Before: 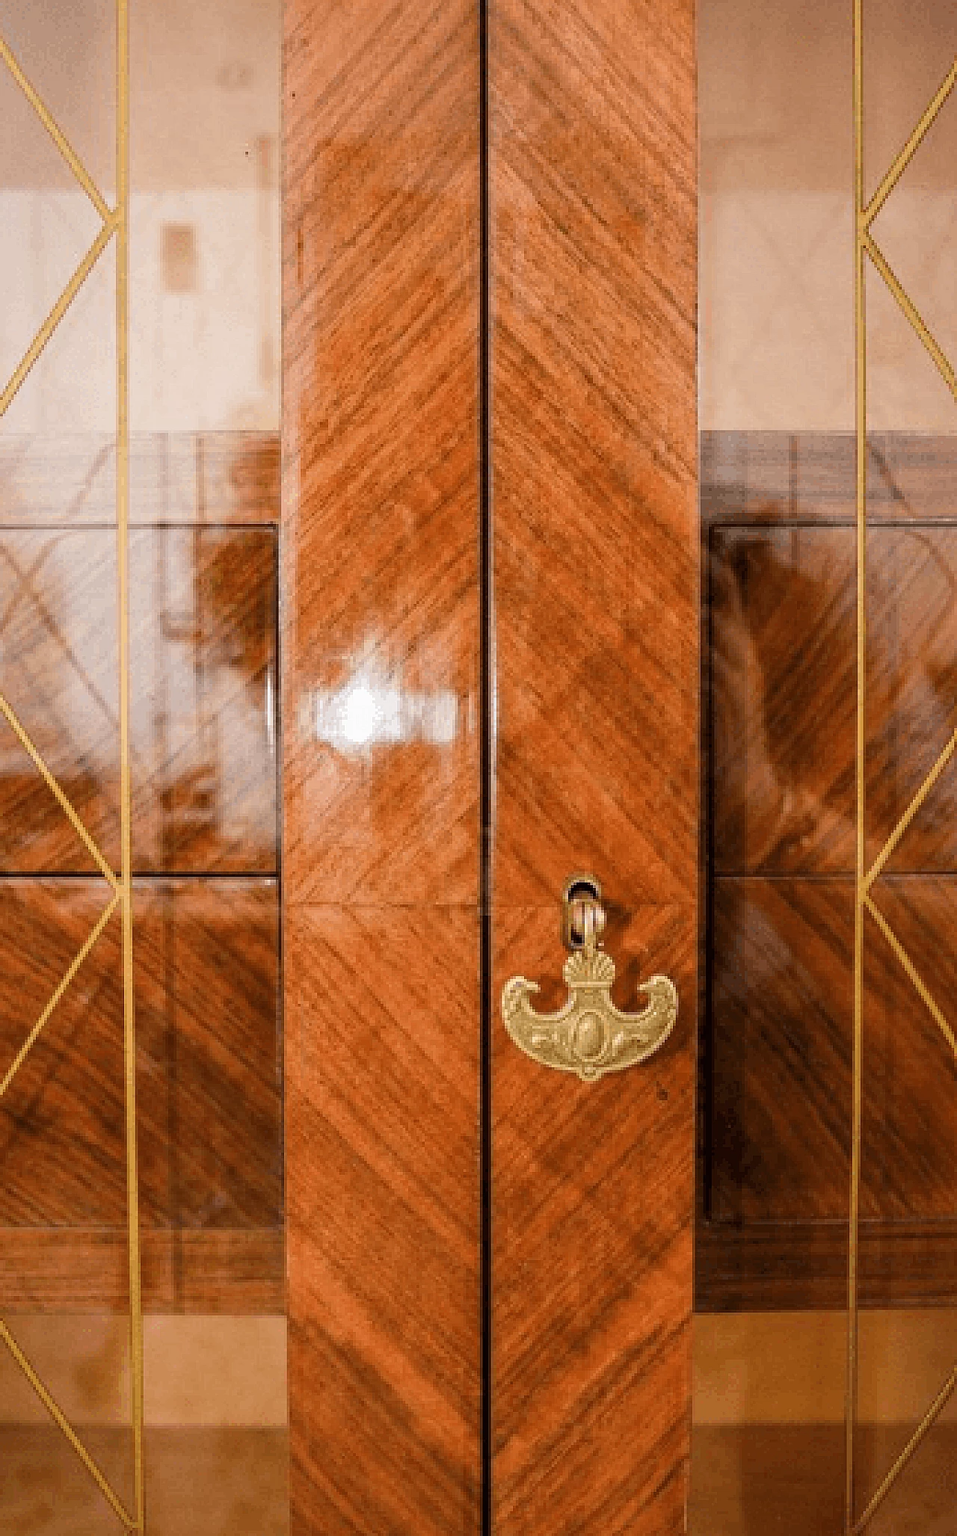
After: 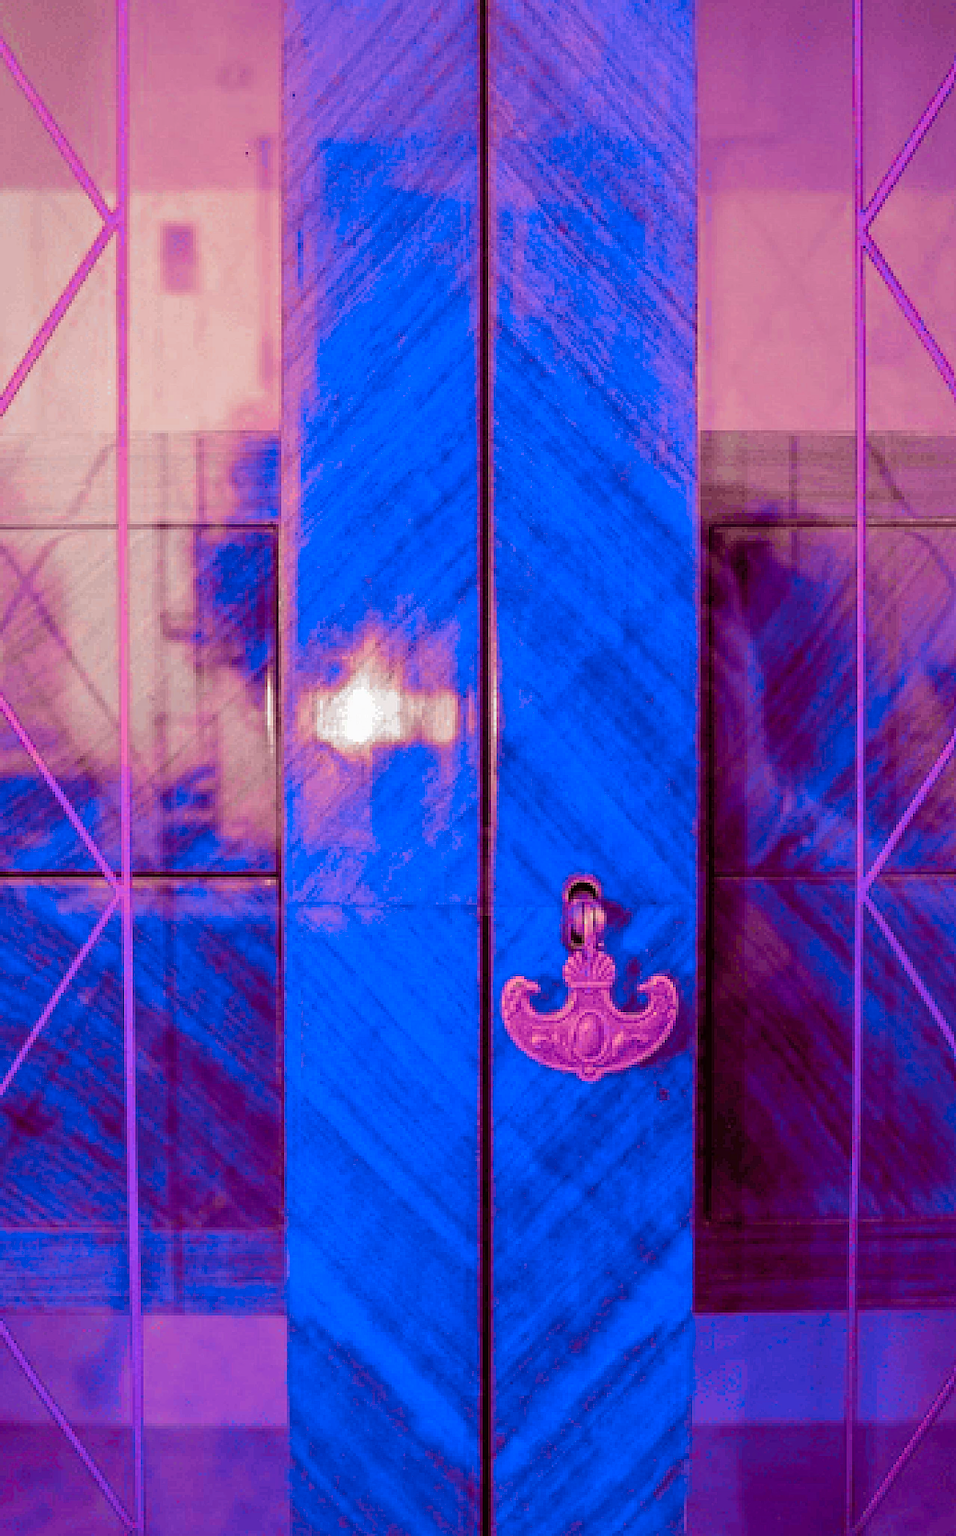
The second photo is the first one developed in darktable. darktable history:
tone equalizer: edges refinement/feathering 500, mask exposure compensation -1.57 EV, preserve details no
color zones: curves: ch0 [(0.826, 0.353)]; ch1 [(0.242, 0.647) (0.889, 0.342)]; ch2 [(0.246, 0.089) (0.969, 0.068)]
color correction: highlights b* -0.046, saturation 1.33
